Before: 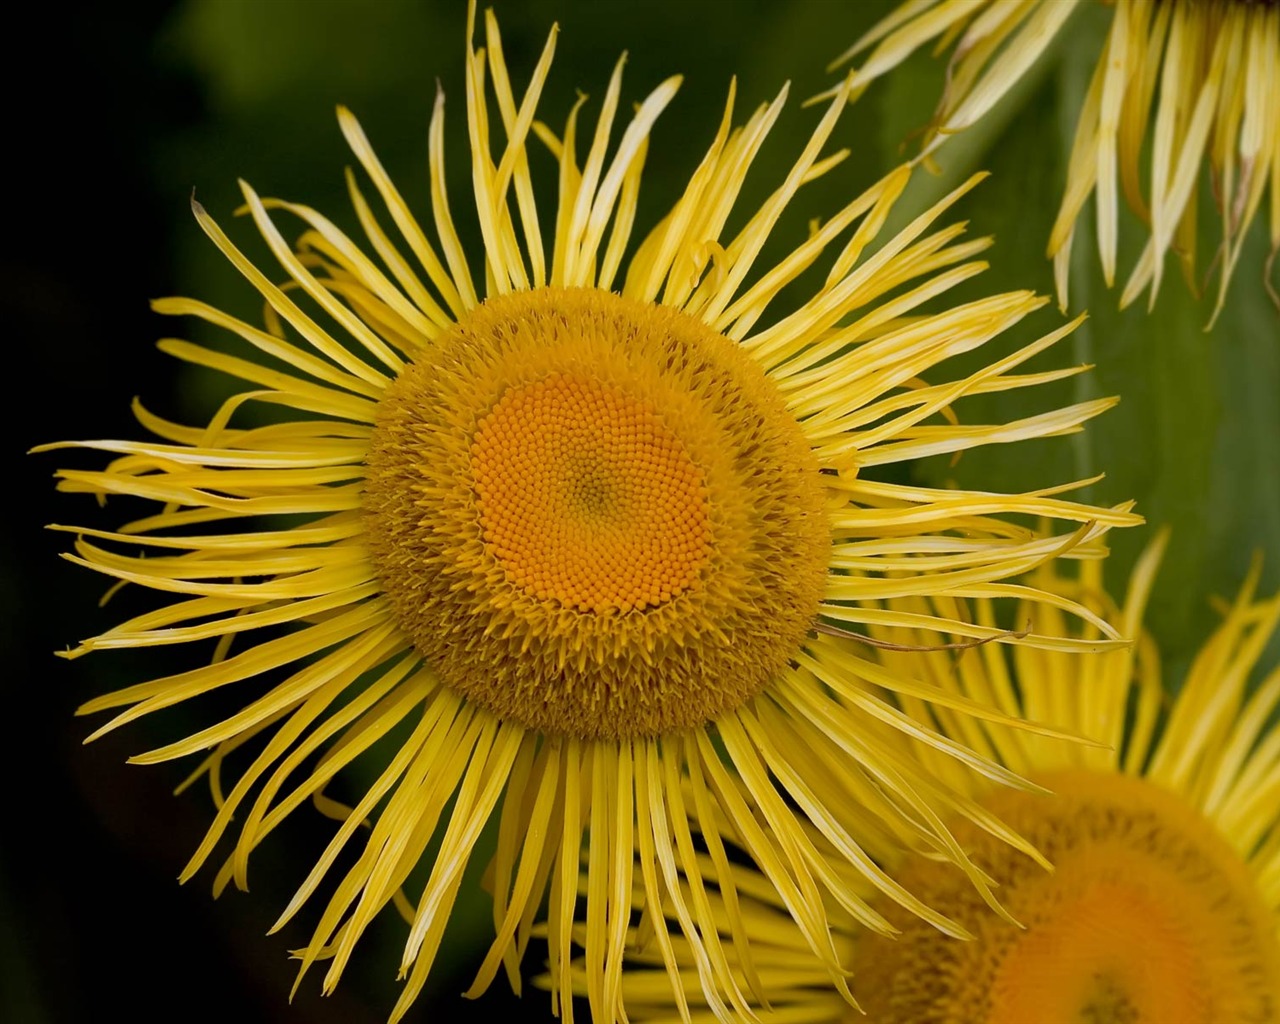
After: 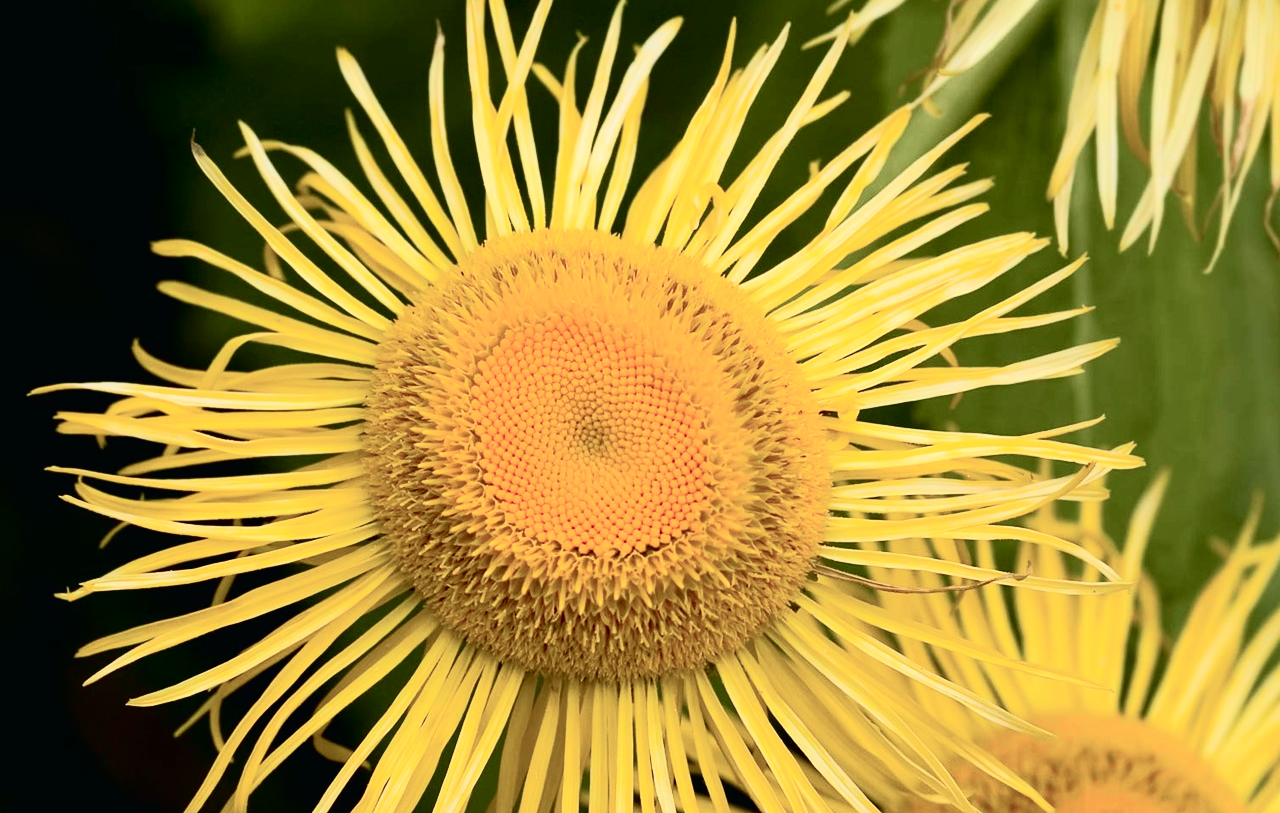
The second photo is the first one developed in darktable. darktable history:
tone curve: curves: ch0 [(0, 0.008) (0.081, 0.044) (0.177, 0.123) (0.283, 0.253) (0.427, 0.441) (0.495, 0.524) (0.661, 0.756) (0.796, 0.859) (1, 0.951)]; ch1 [(0, 0) (0.161, 0.092) (0.35, 0.33) (0.392, 0.392) (0.427, 0.426) (0.479, 0.472) (0.505, 0.5) (0.521, 0.519) (0.567, 0.556) (0.583, 0.588) (0.625, 0.627) (0.678, 0.733) (1, 1)]; ch2 [(0, 0) (0.346, 0.362) (0.404, 0.427) (0.502, 0.499) (0.523, 0.522) (0.544, 0.561) (0.58, 0.59) (0.629, 0.642) (0.717, 0.678) (1, 1)], color space Lab, independent channels, preserve colors none
crop and rotate: top 5.667%, bottom 14.937%
exposure: exposure 0.64 EV, compensate highlight preservation false
